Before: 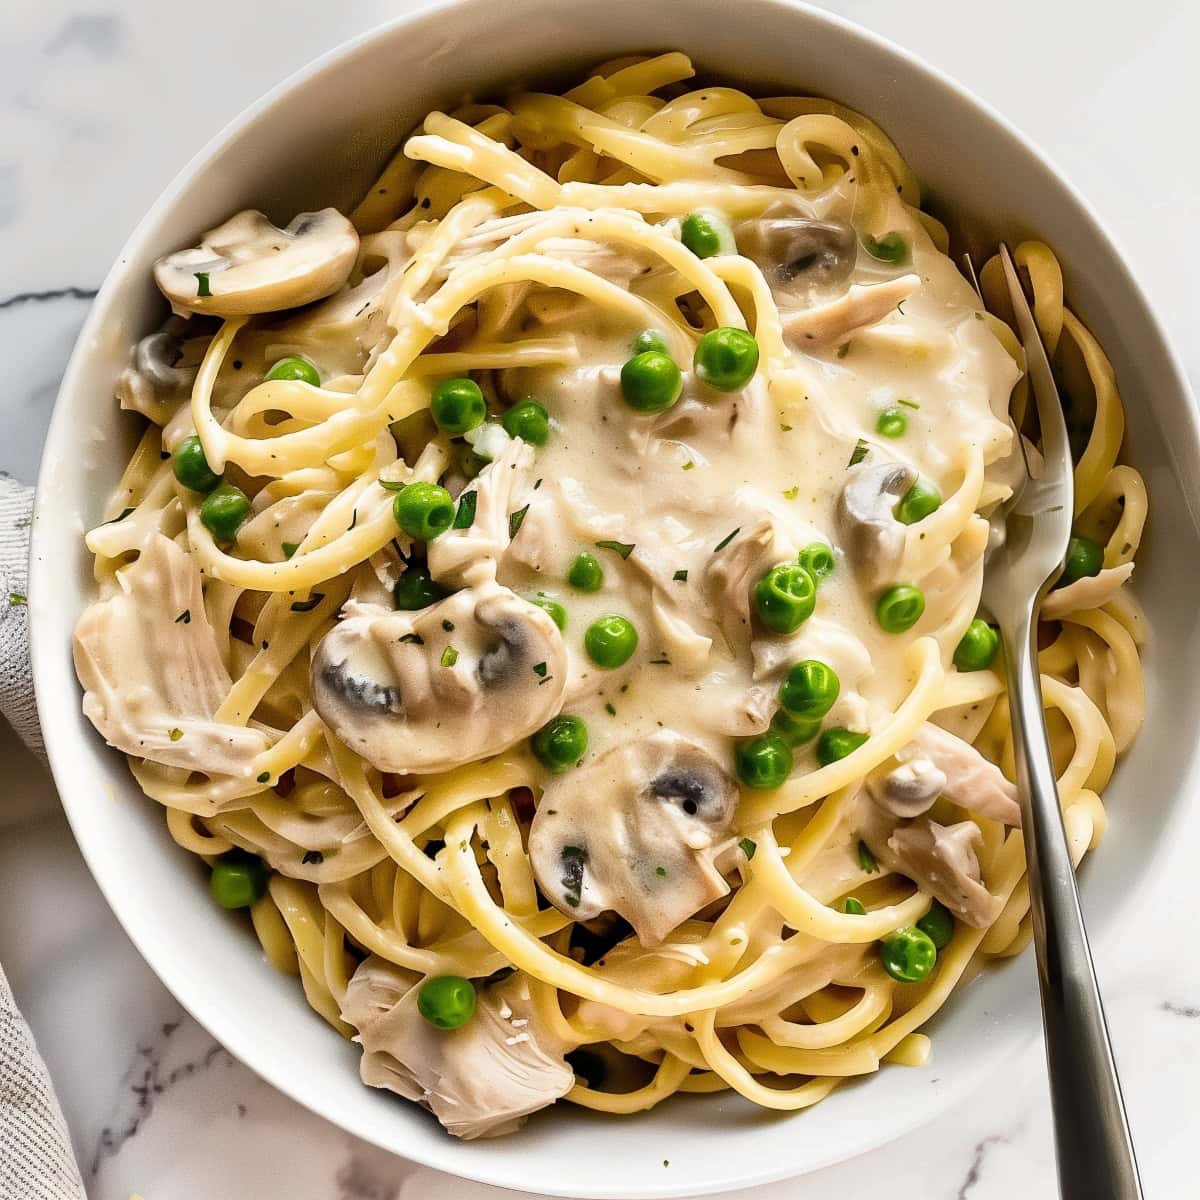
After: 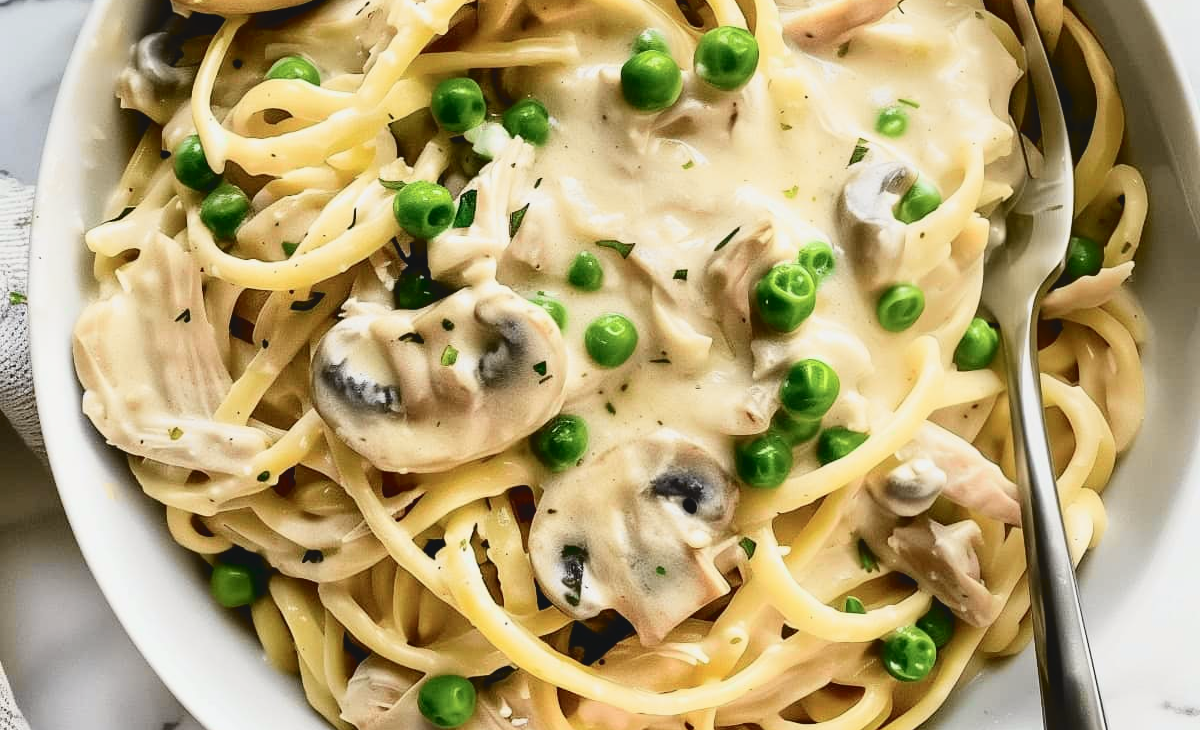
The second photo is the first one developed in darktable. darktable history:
crop and rotate: top 25.145%, bottom 14.017%
tone curve: curves: ch0 [(0, 0.056) (0.049, 0.073) (0.155, 0.127) (0.33, 0.331) (0.432, 0.46) (0.601, 0.655) (0.843, 0.876) (1, 0.965)]; ch1 [(0, 0) (0.339, 0.334) (0.445, 0.419) (0.476, 0.454) (0.497, 0.494) (0.53, 0.511) (0.557, 0.549) (0.613, 0.614) (0.728, 0.729) (1, 1)]; ch2 [(0, 0) (0.327, 0.318) (0.417, 0.426) (0.46, 0.453) (0.502, 0.5) (0.526, 0.52) (0.54, 0.543) (0.606, 0.61) (0.74, 0.716) (1, 1)], color space Lab, independent channels, preserve colors none
